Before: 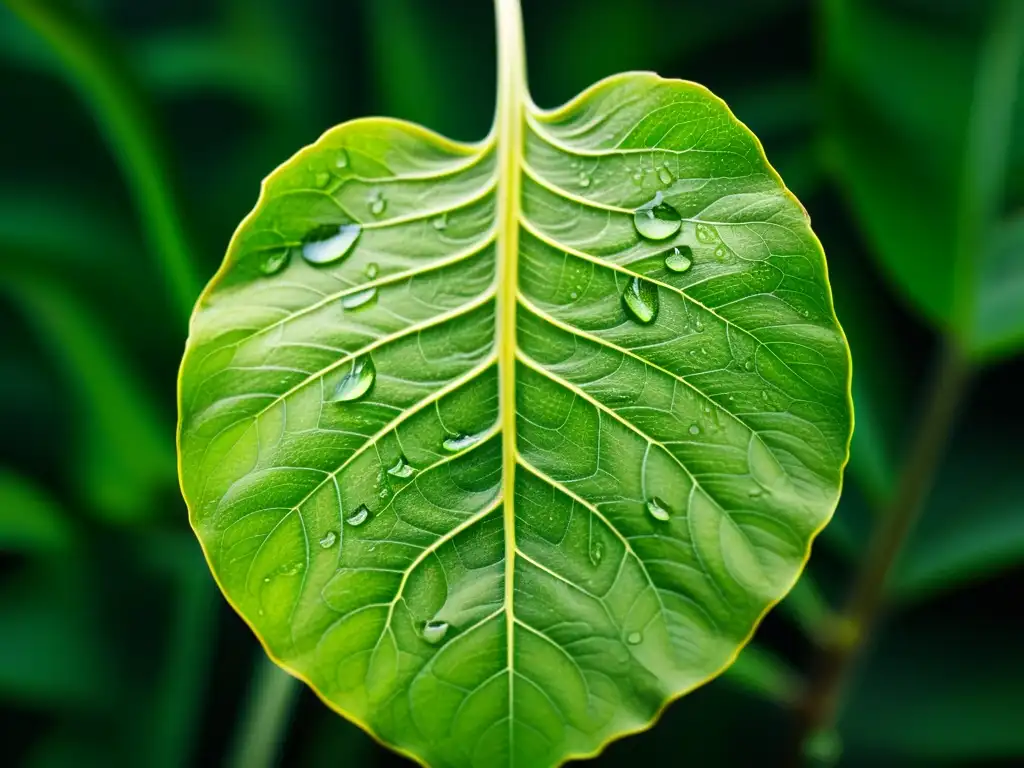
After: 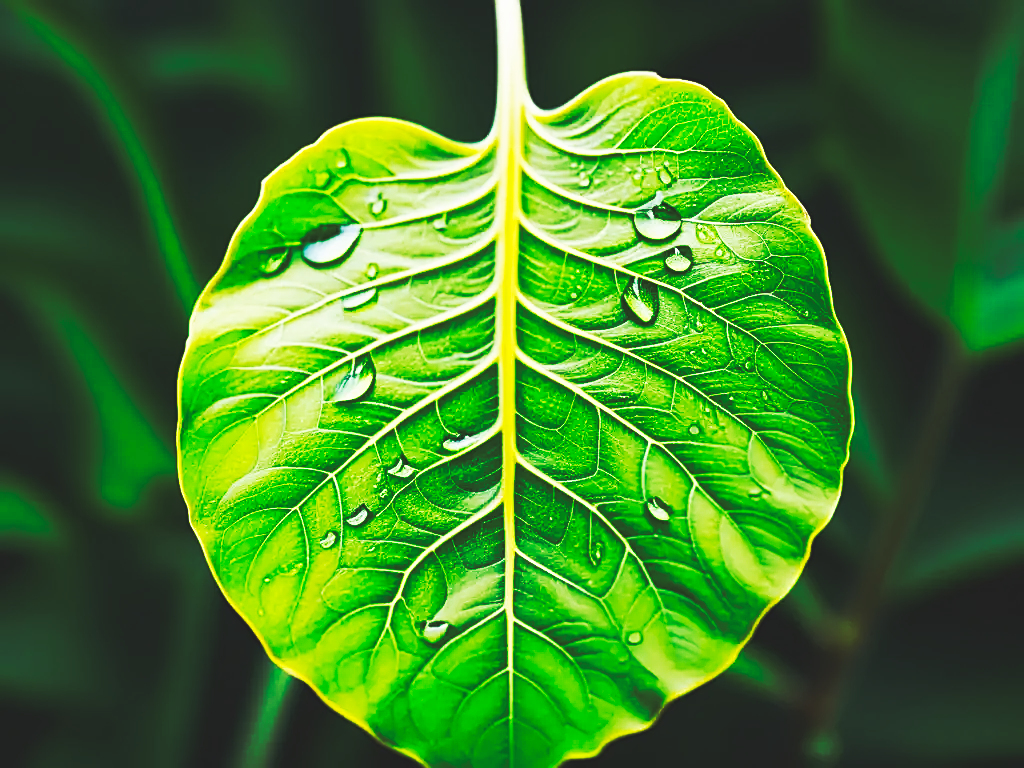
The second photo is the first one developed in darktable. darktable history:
sharpen: on, module defaults
base curve: curves: ch0 [(0, 0.015) (0.085, 0.116) (0.134, 0.298) (0.19, 0.545) (0.296, 0.764) (0.599, 0.982) (1, 1)], preserve colors none
exposure: black level correction 0, exposure -0.721 EV, compensate highlight preservation false
